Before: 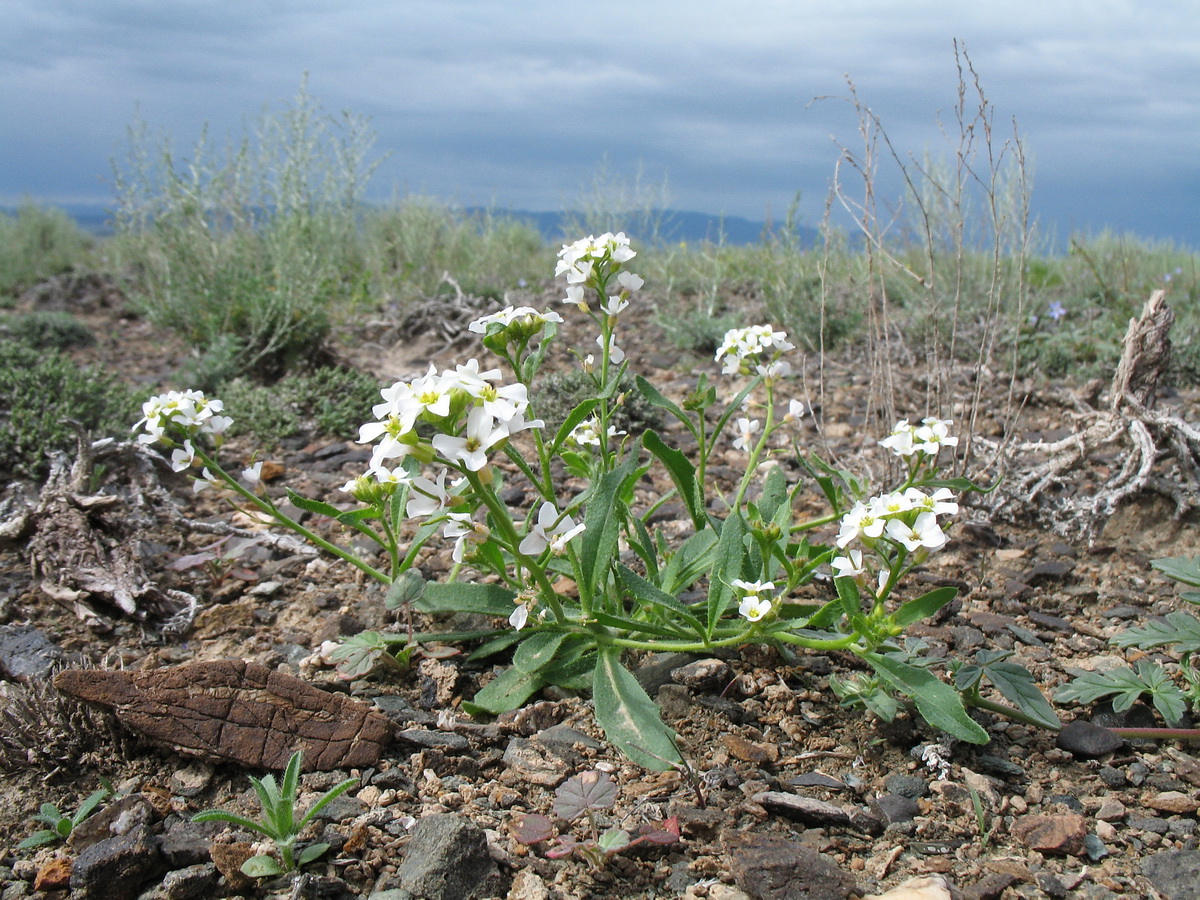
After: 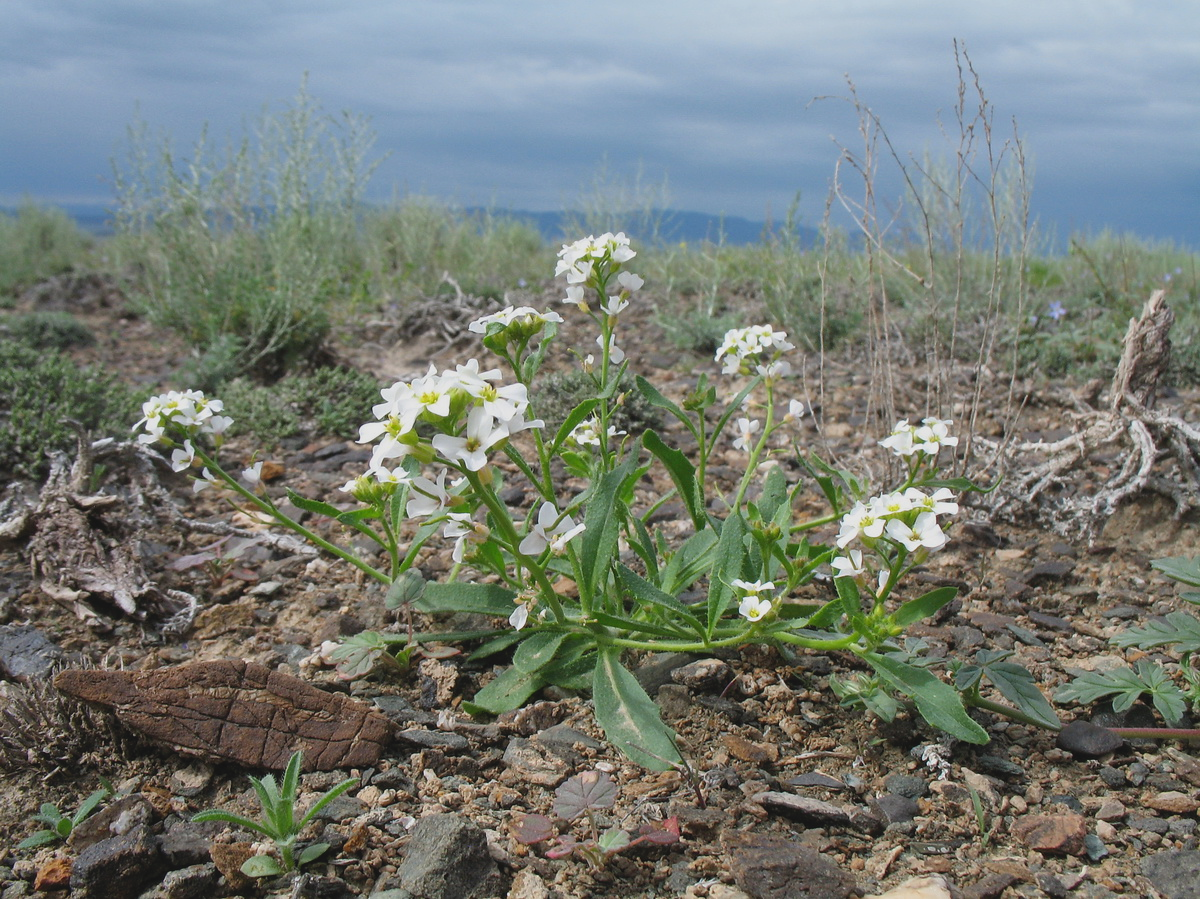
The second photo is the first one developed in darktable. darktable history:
exposure: exposure -0.153 EV, compensate exposure bias true, compensate highlight preservation false
contrast brightness saturation: contrast -0.111
crop: bottom 0.074%
